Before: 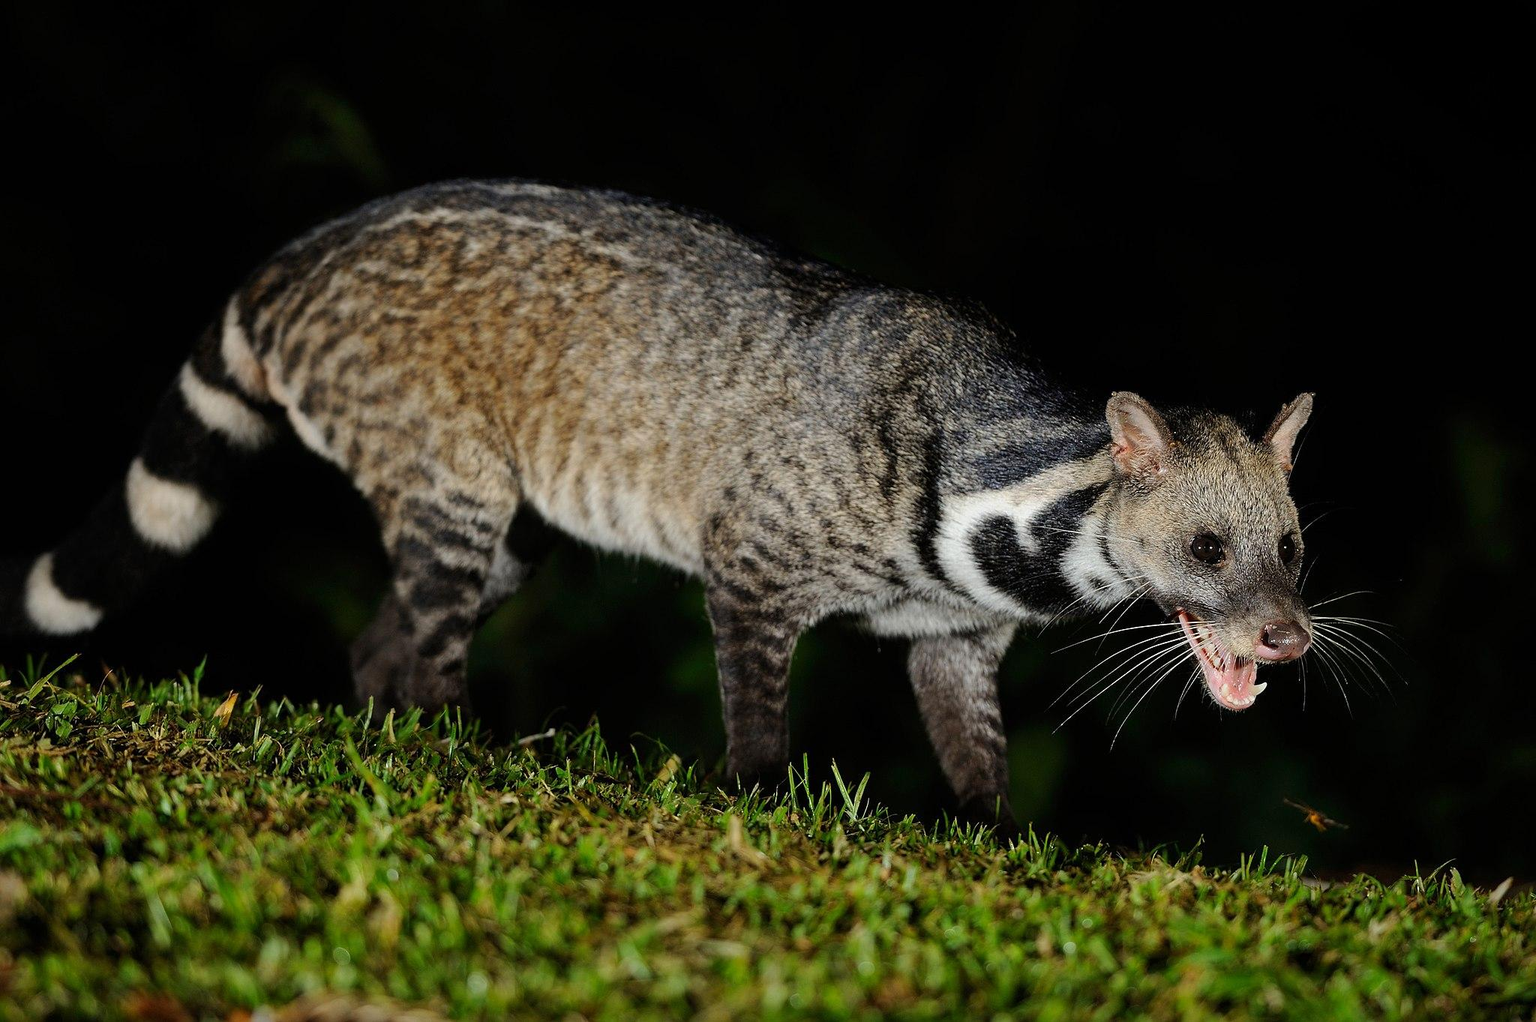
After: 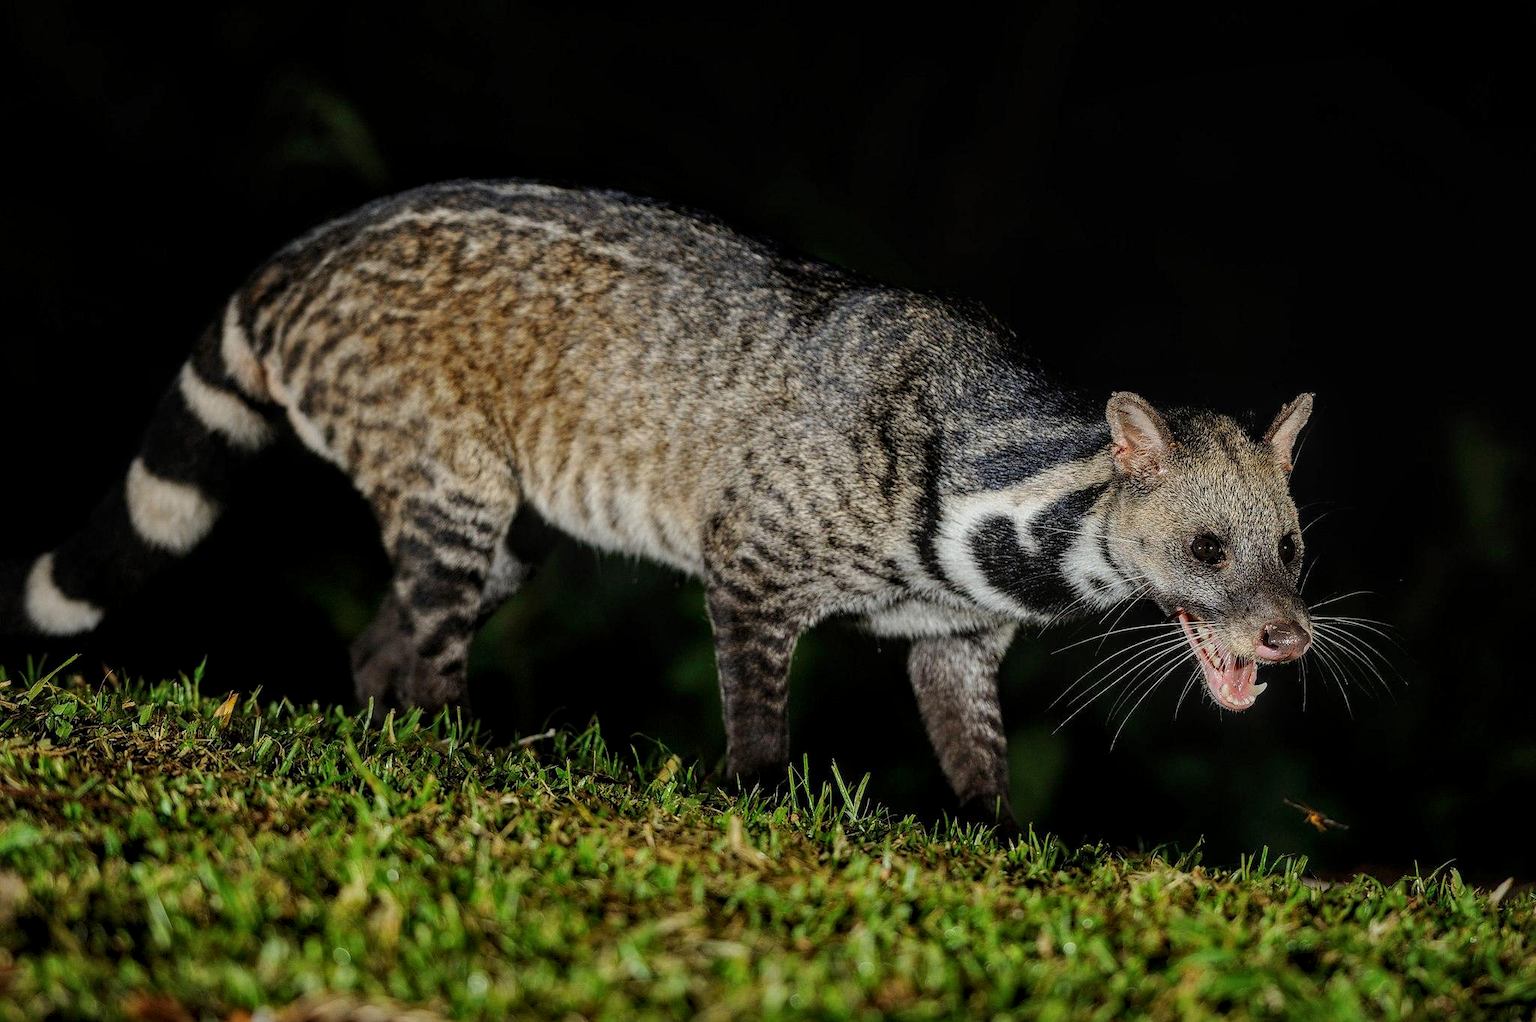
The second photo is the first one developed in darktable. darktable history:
local contrast: highlights 5%, shadows 6%, detail 134%
